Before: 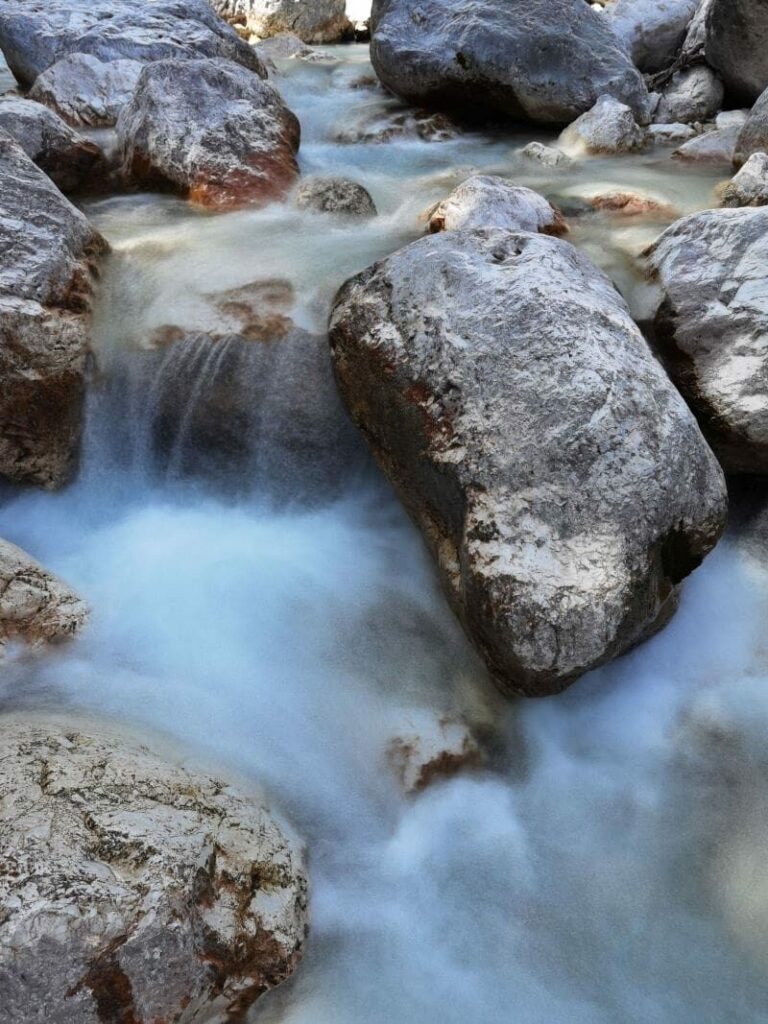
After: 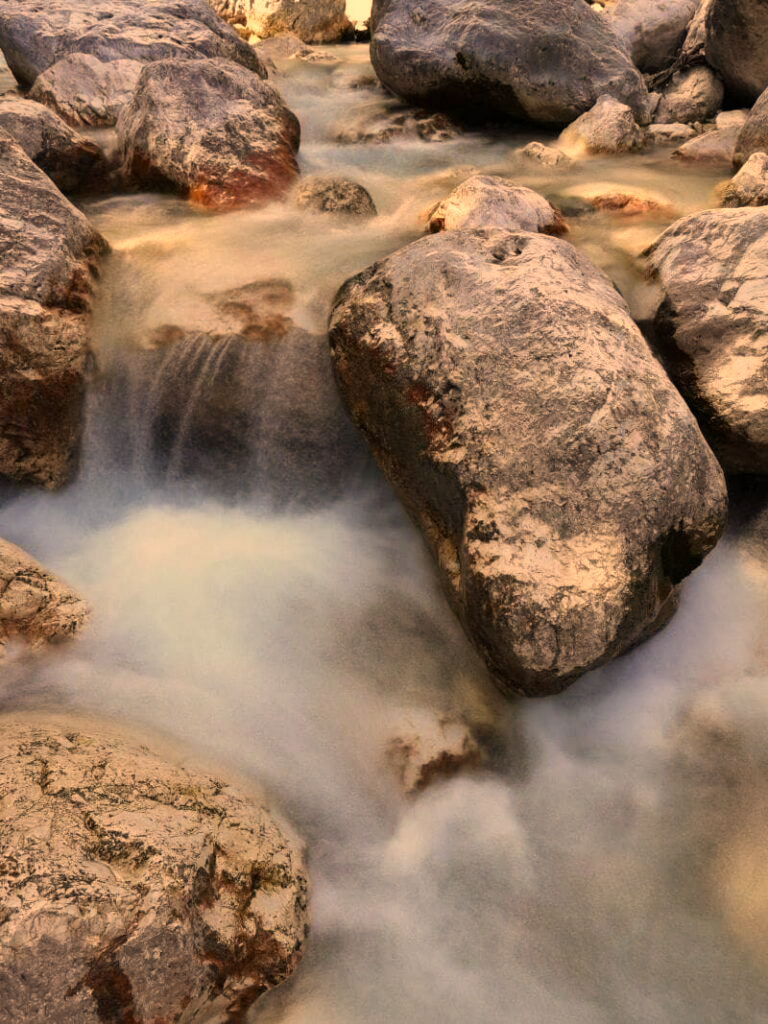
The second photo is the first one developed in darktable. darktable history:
color correction: highlights a* 17.88, highlights b* 18.79
white balance: red 1.123, blue 0.83
